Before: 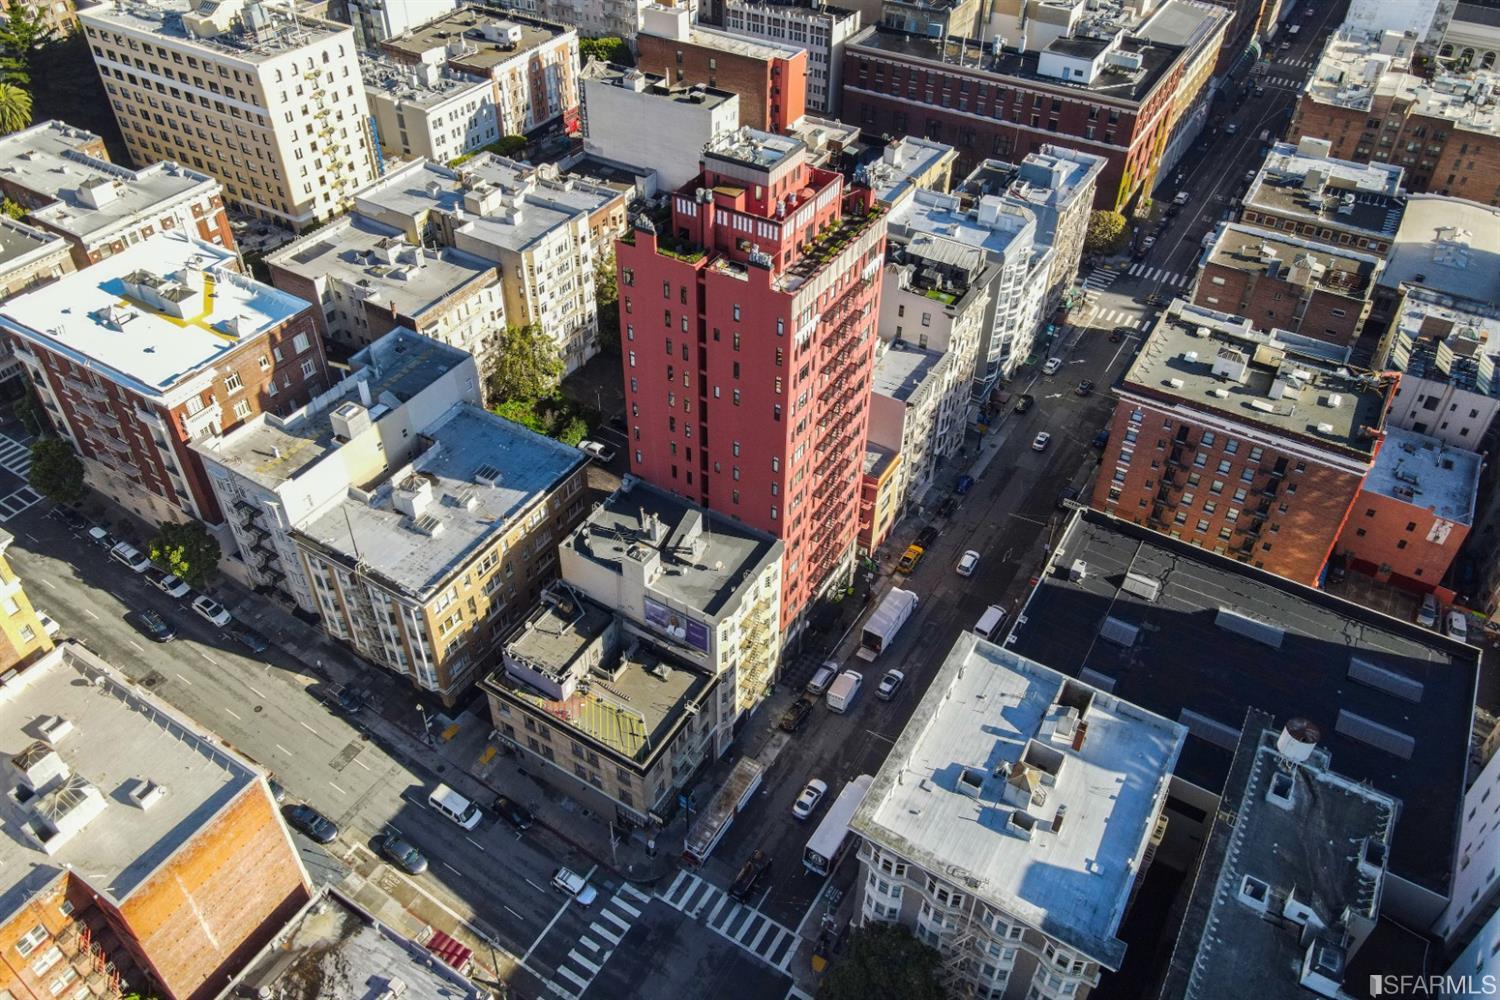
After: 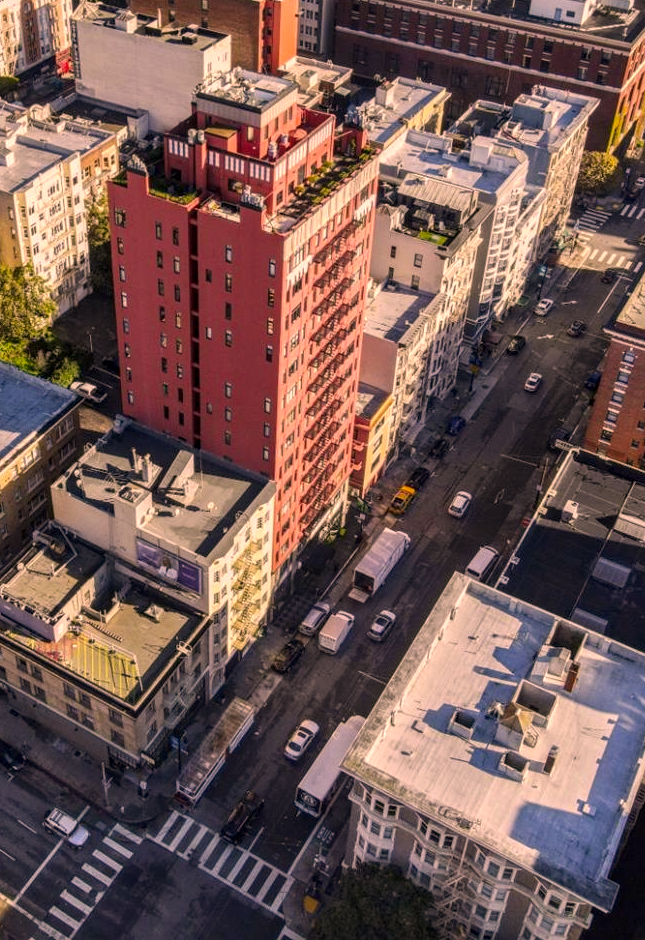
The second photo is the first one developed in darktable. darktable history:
color correction: highlights a* 20.94, highlights b* 19.77
crop: left 33.906%, top 5.951%, right 23.029%
local contrast: on, module defaults
